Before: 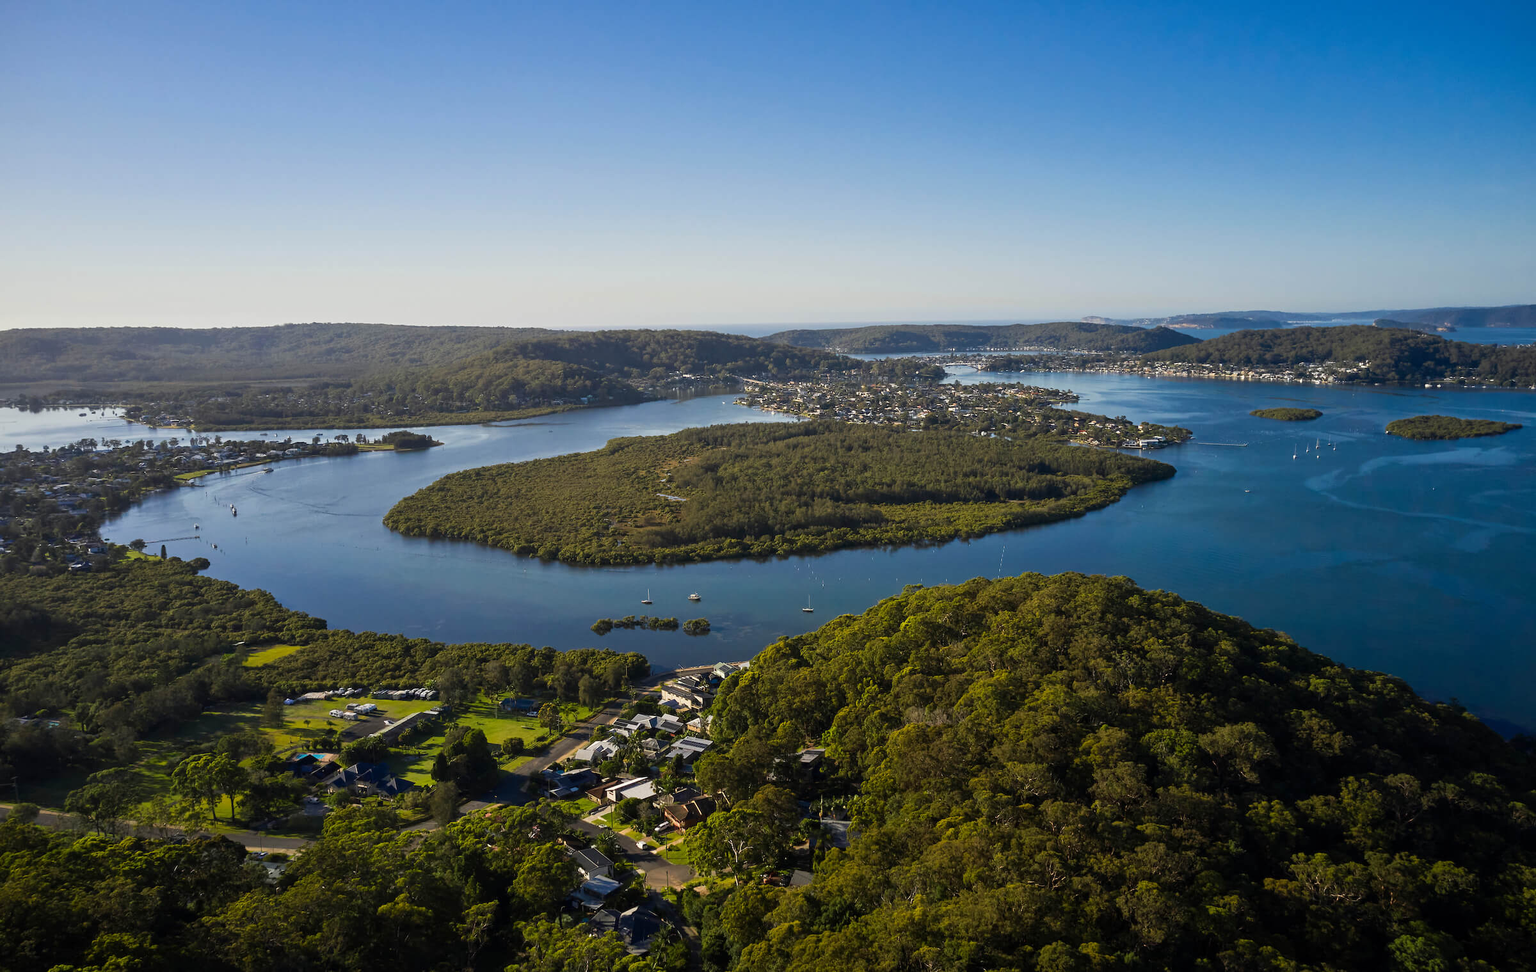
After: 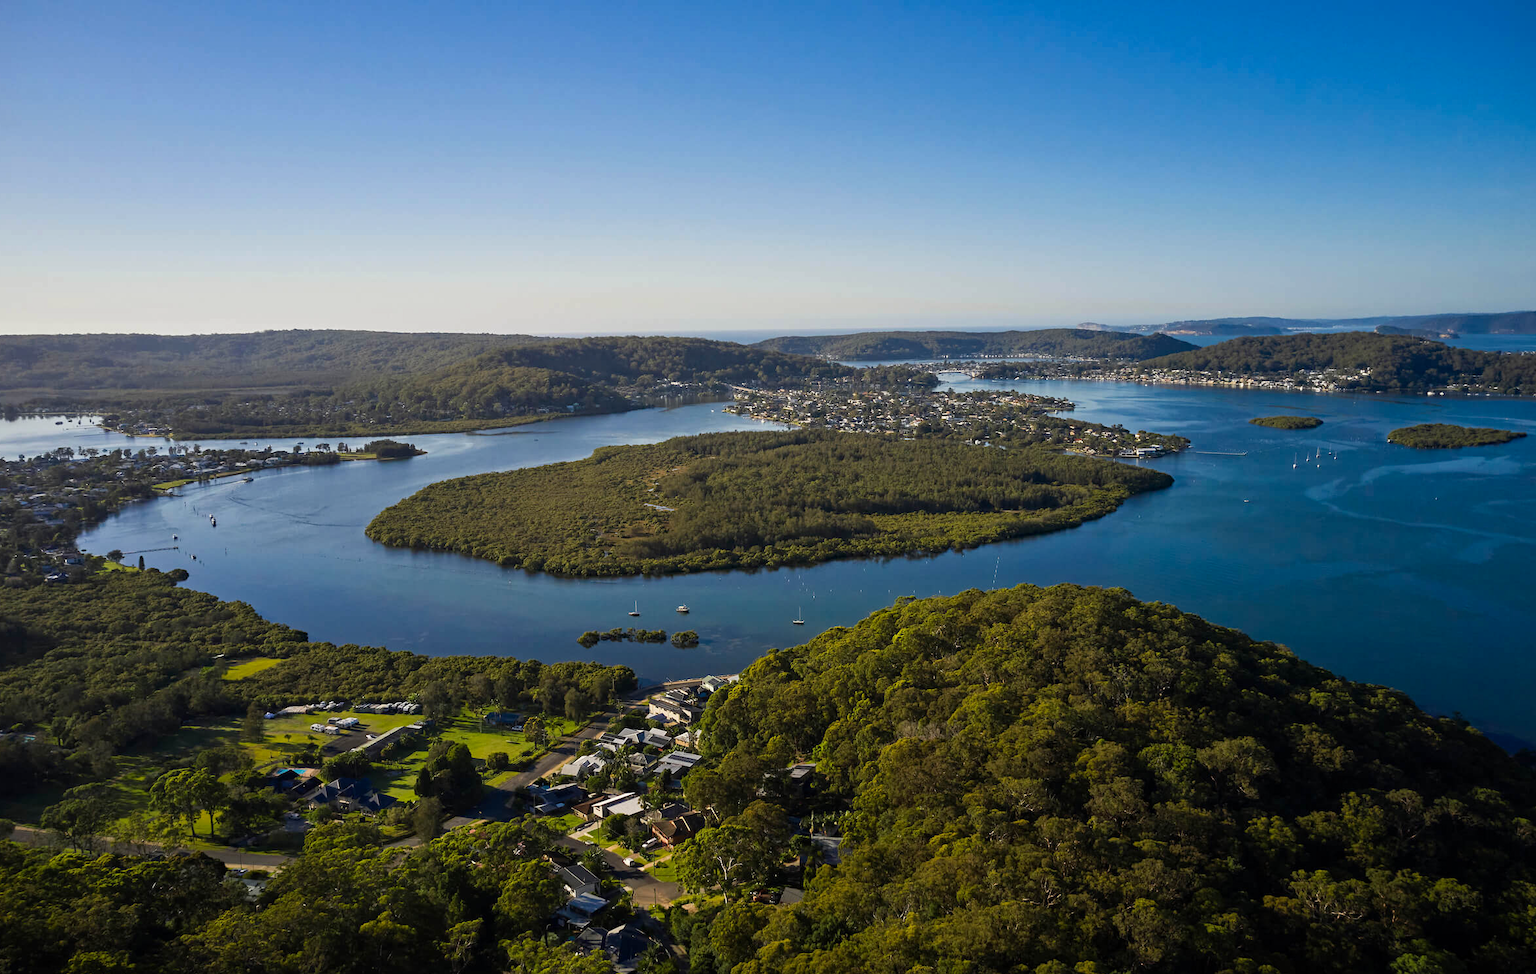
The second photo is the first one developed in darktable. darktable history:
crop: left 1.644%, right 0.269%, bottom 1.688%
haze removal: compatibility mode true, adaptive false
